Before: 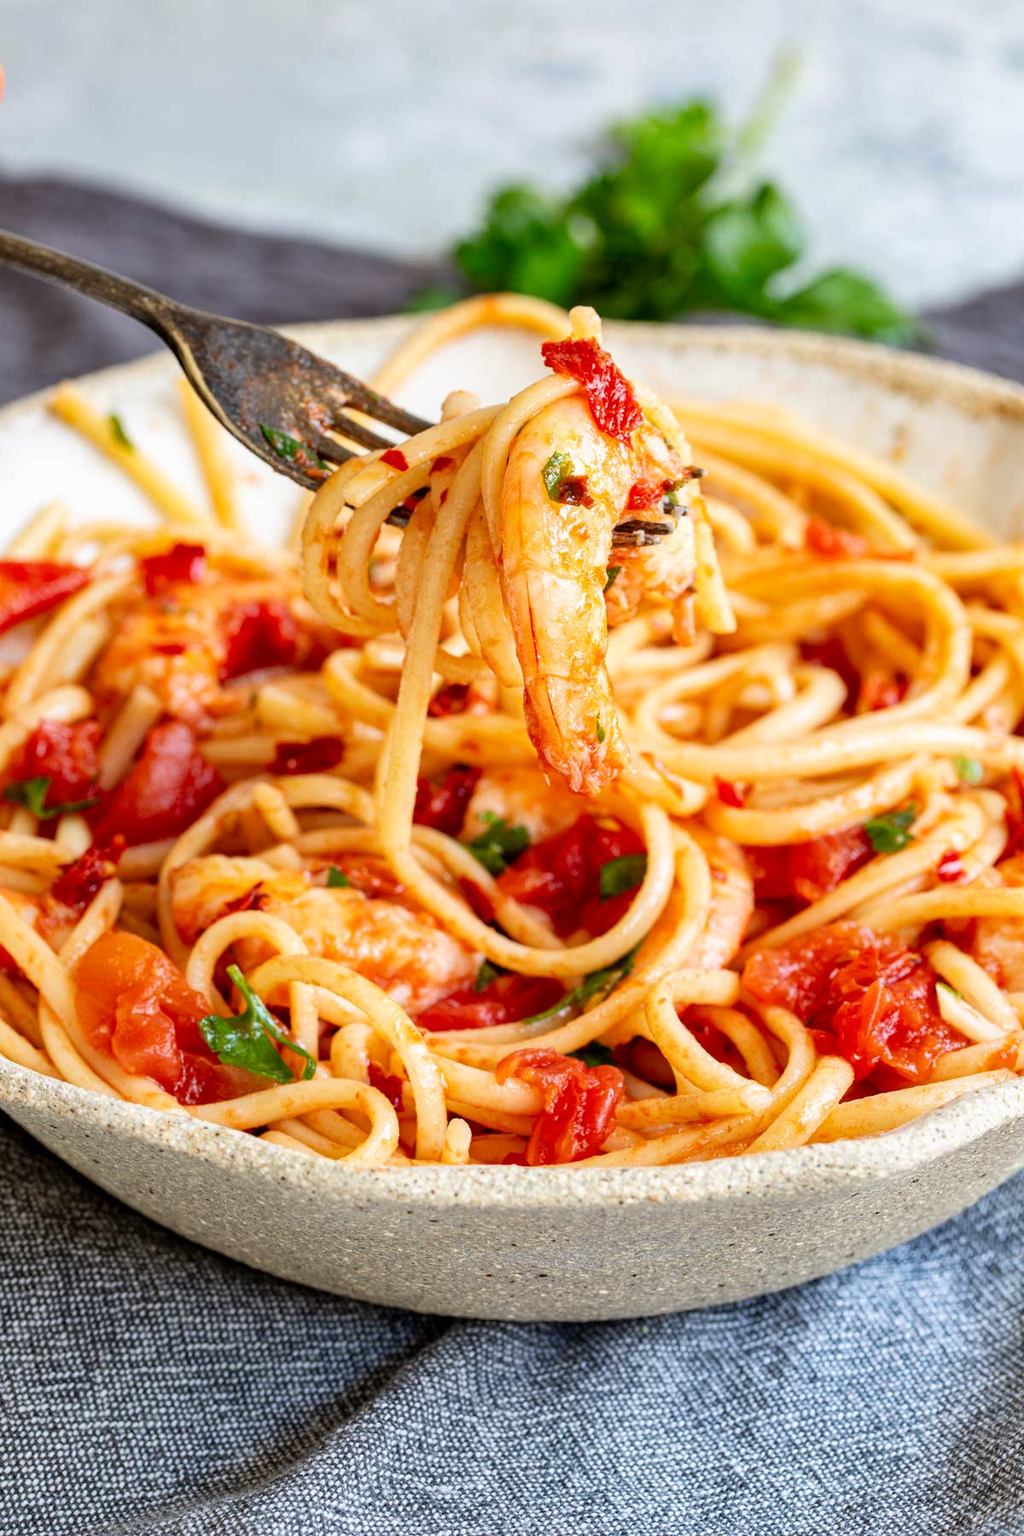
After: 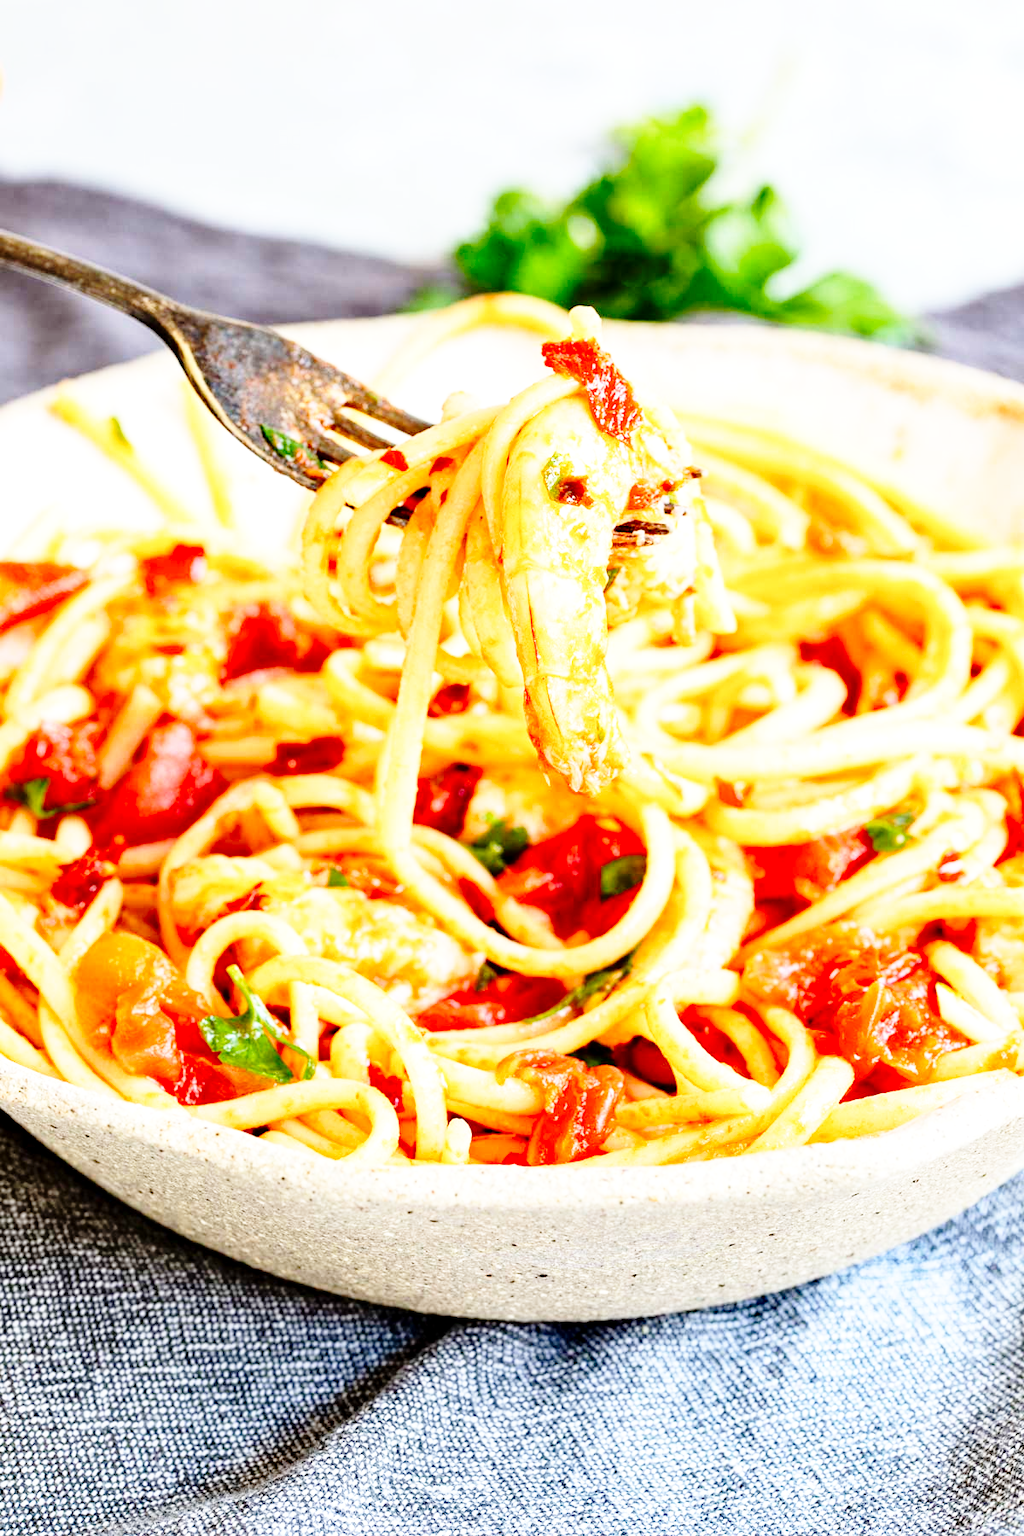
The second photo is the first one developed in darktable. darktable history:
base curve: curves: ch0 [(0, 0) (0.028, 0.03) (0.105, 0.232) (0.387, 0.748) (0.754, 0.968) (1, 1)], fusion 1, exposure shift 0.576, preserve colors none
shadows and highlights: shadows -30, highlights 30
